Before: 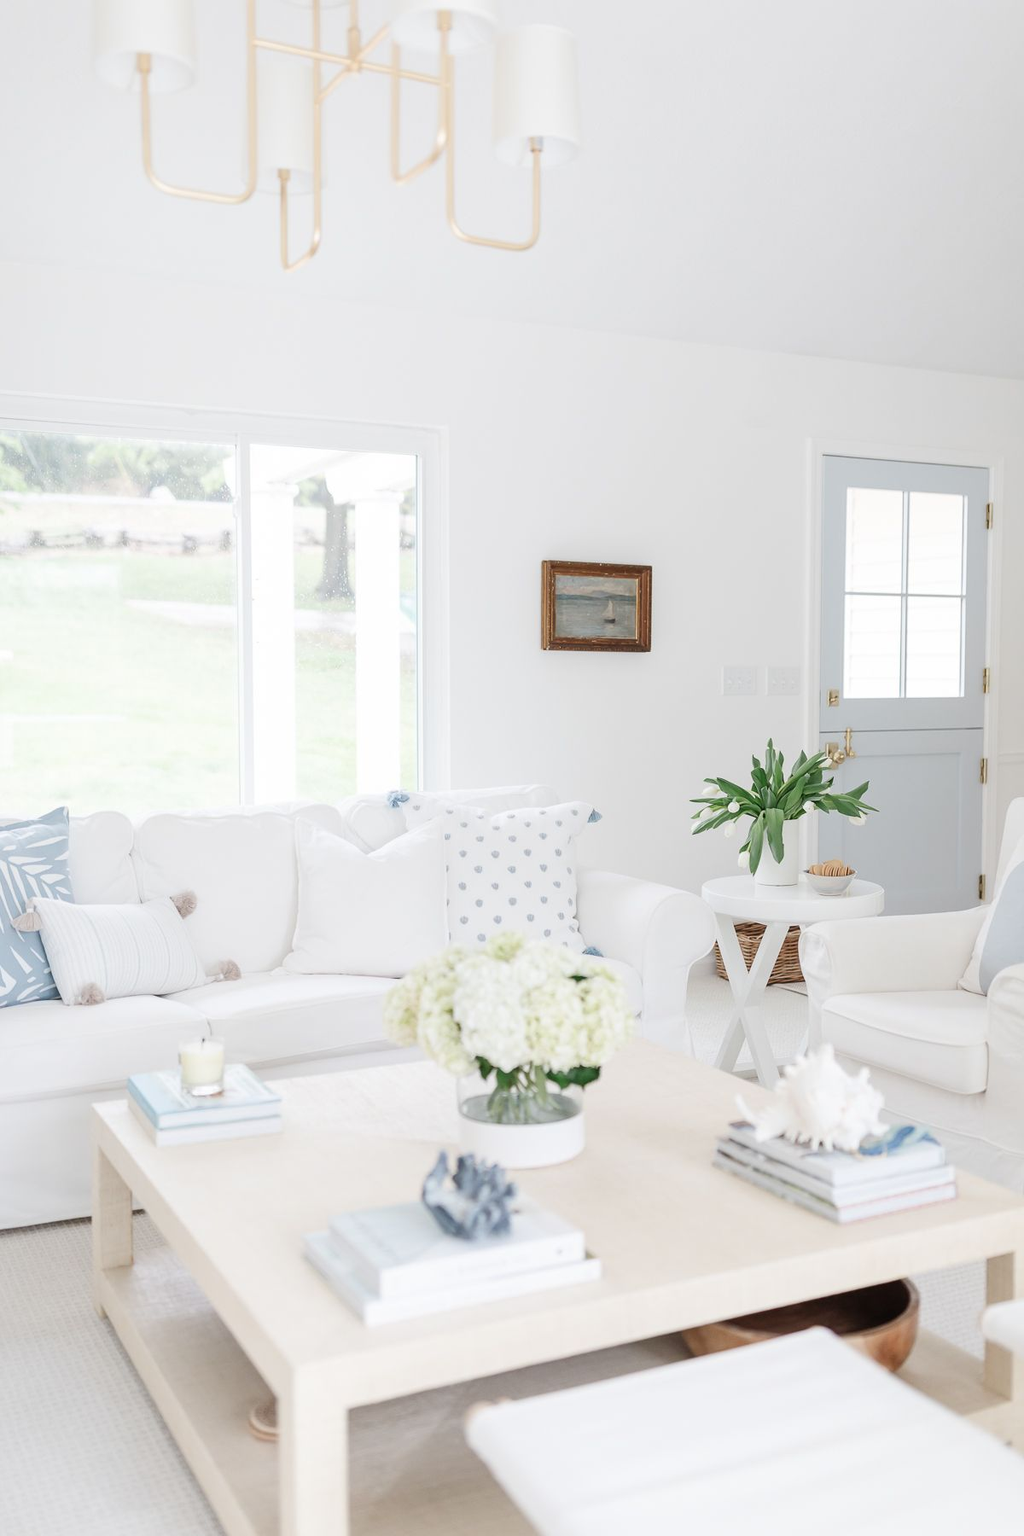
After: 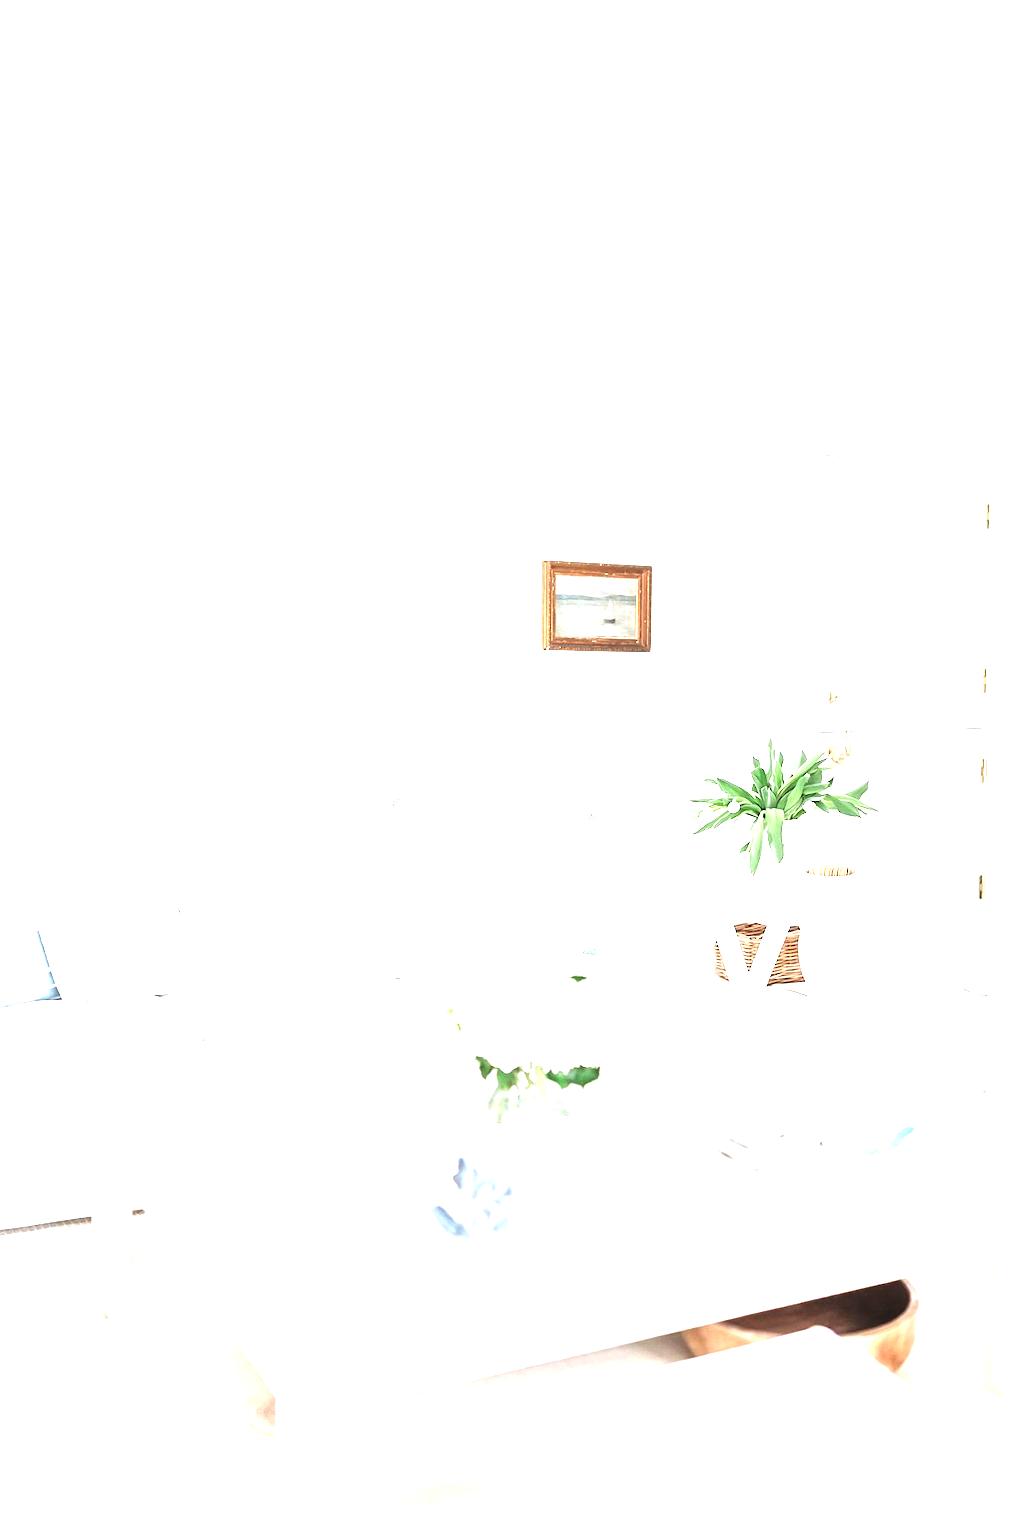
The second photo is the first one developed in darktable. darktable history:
exposure: black level correction 0, exposure 1.986 EV, compensate highlight preservation false
